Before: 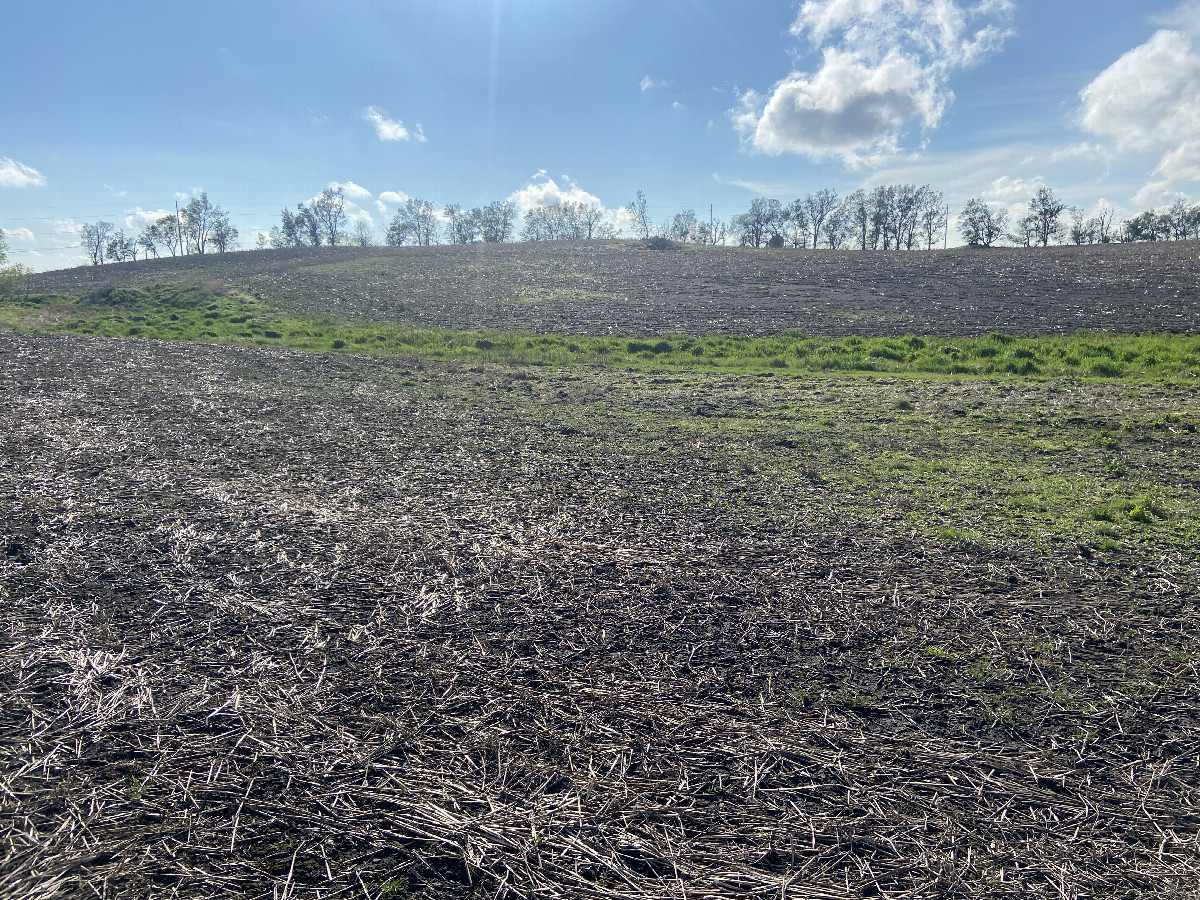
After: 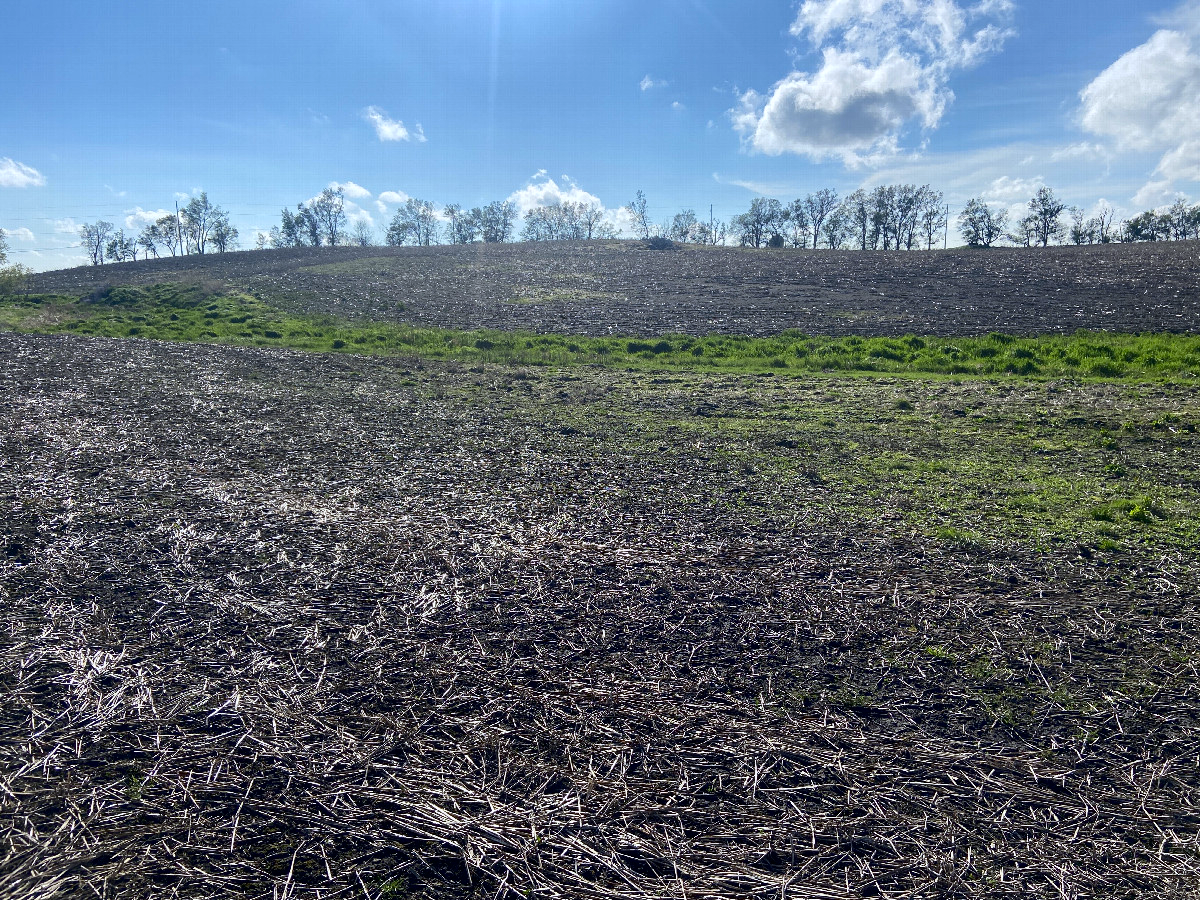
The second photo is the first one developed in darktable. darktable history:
white balance: red 0.983, blue 1.036
contrast brightness saturation: contrast 0.12, brightness -0.12, saturation 0.2
